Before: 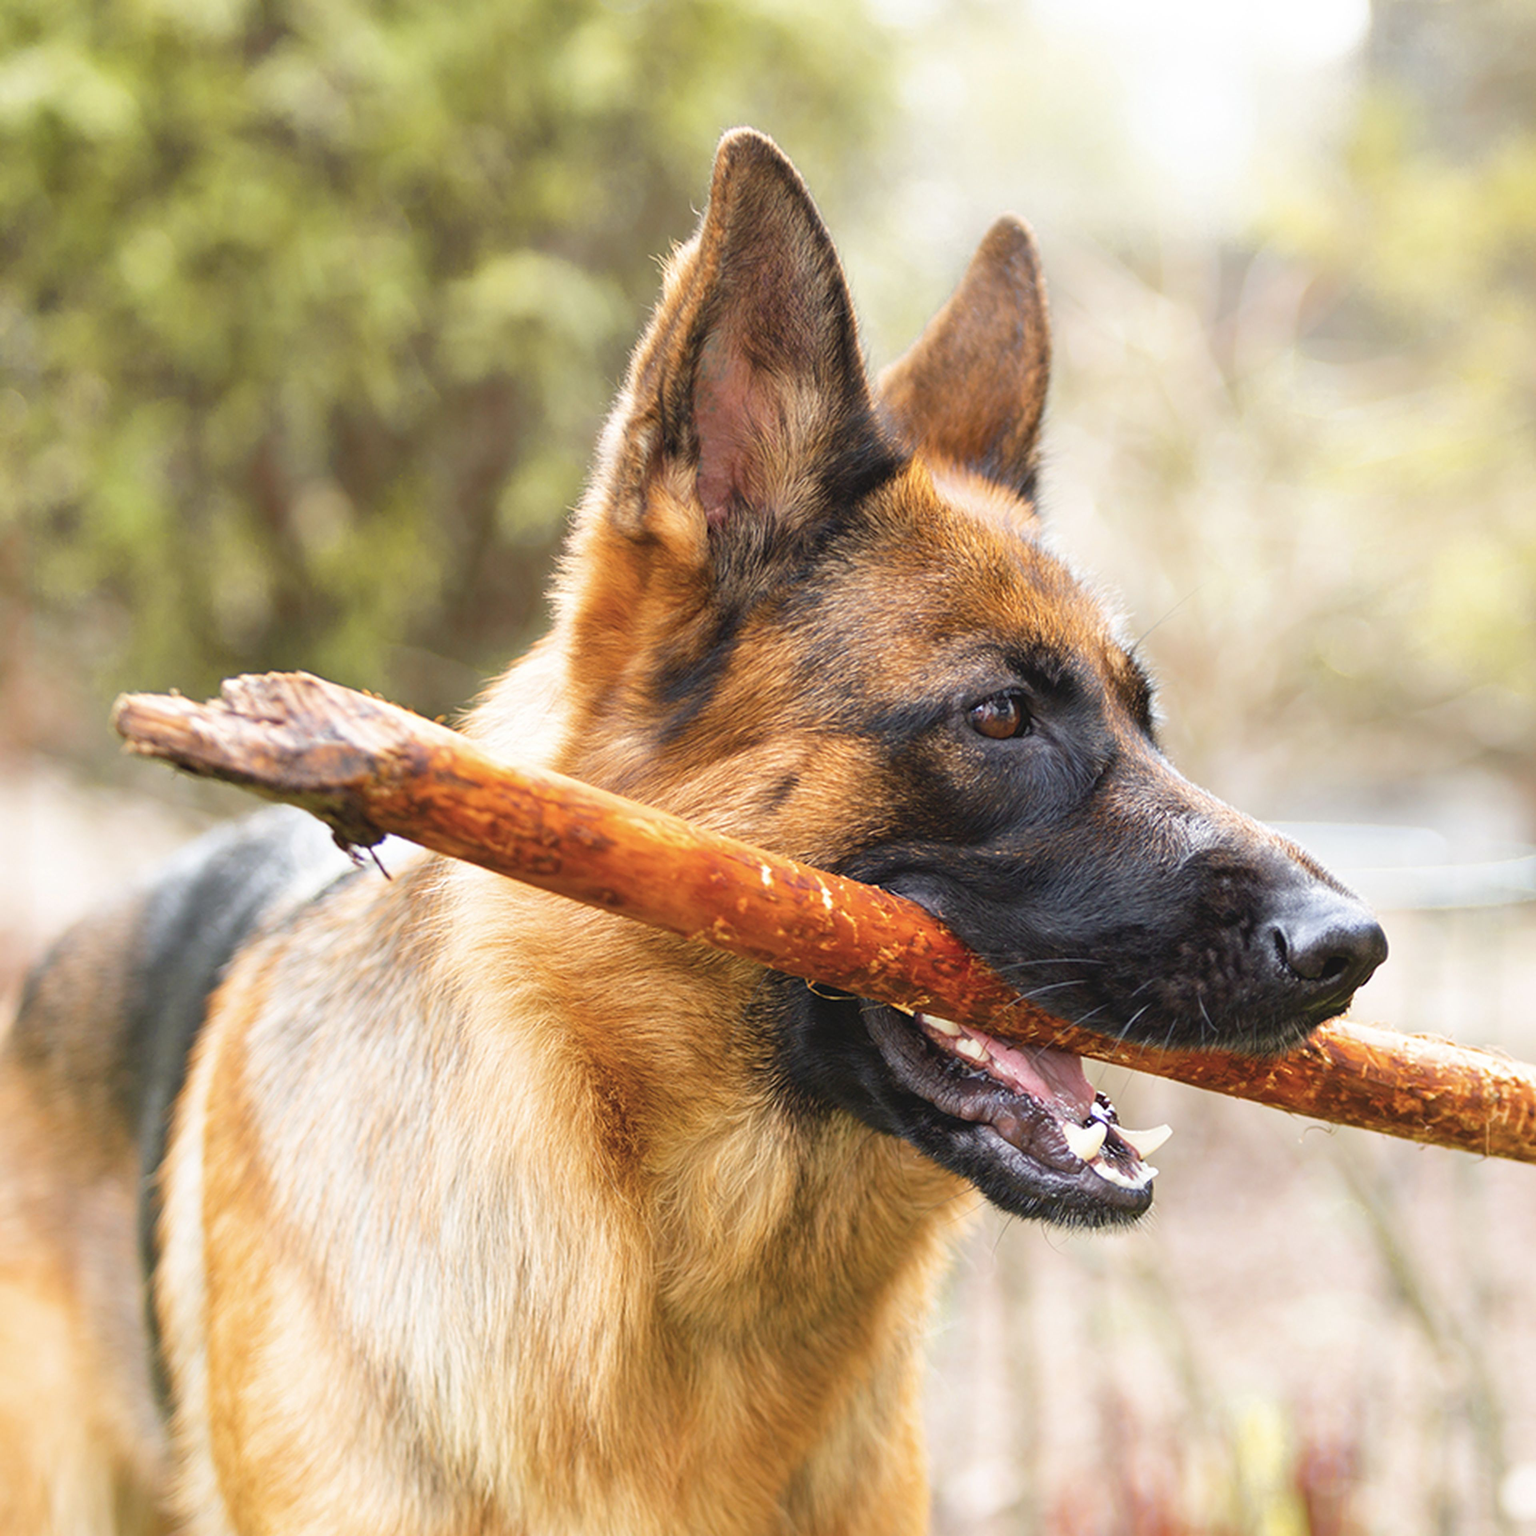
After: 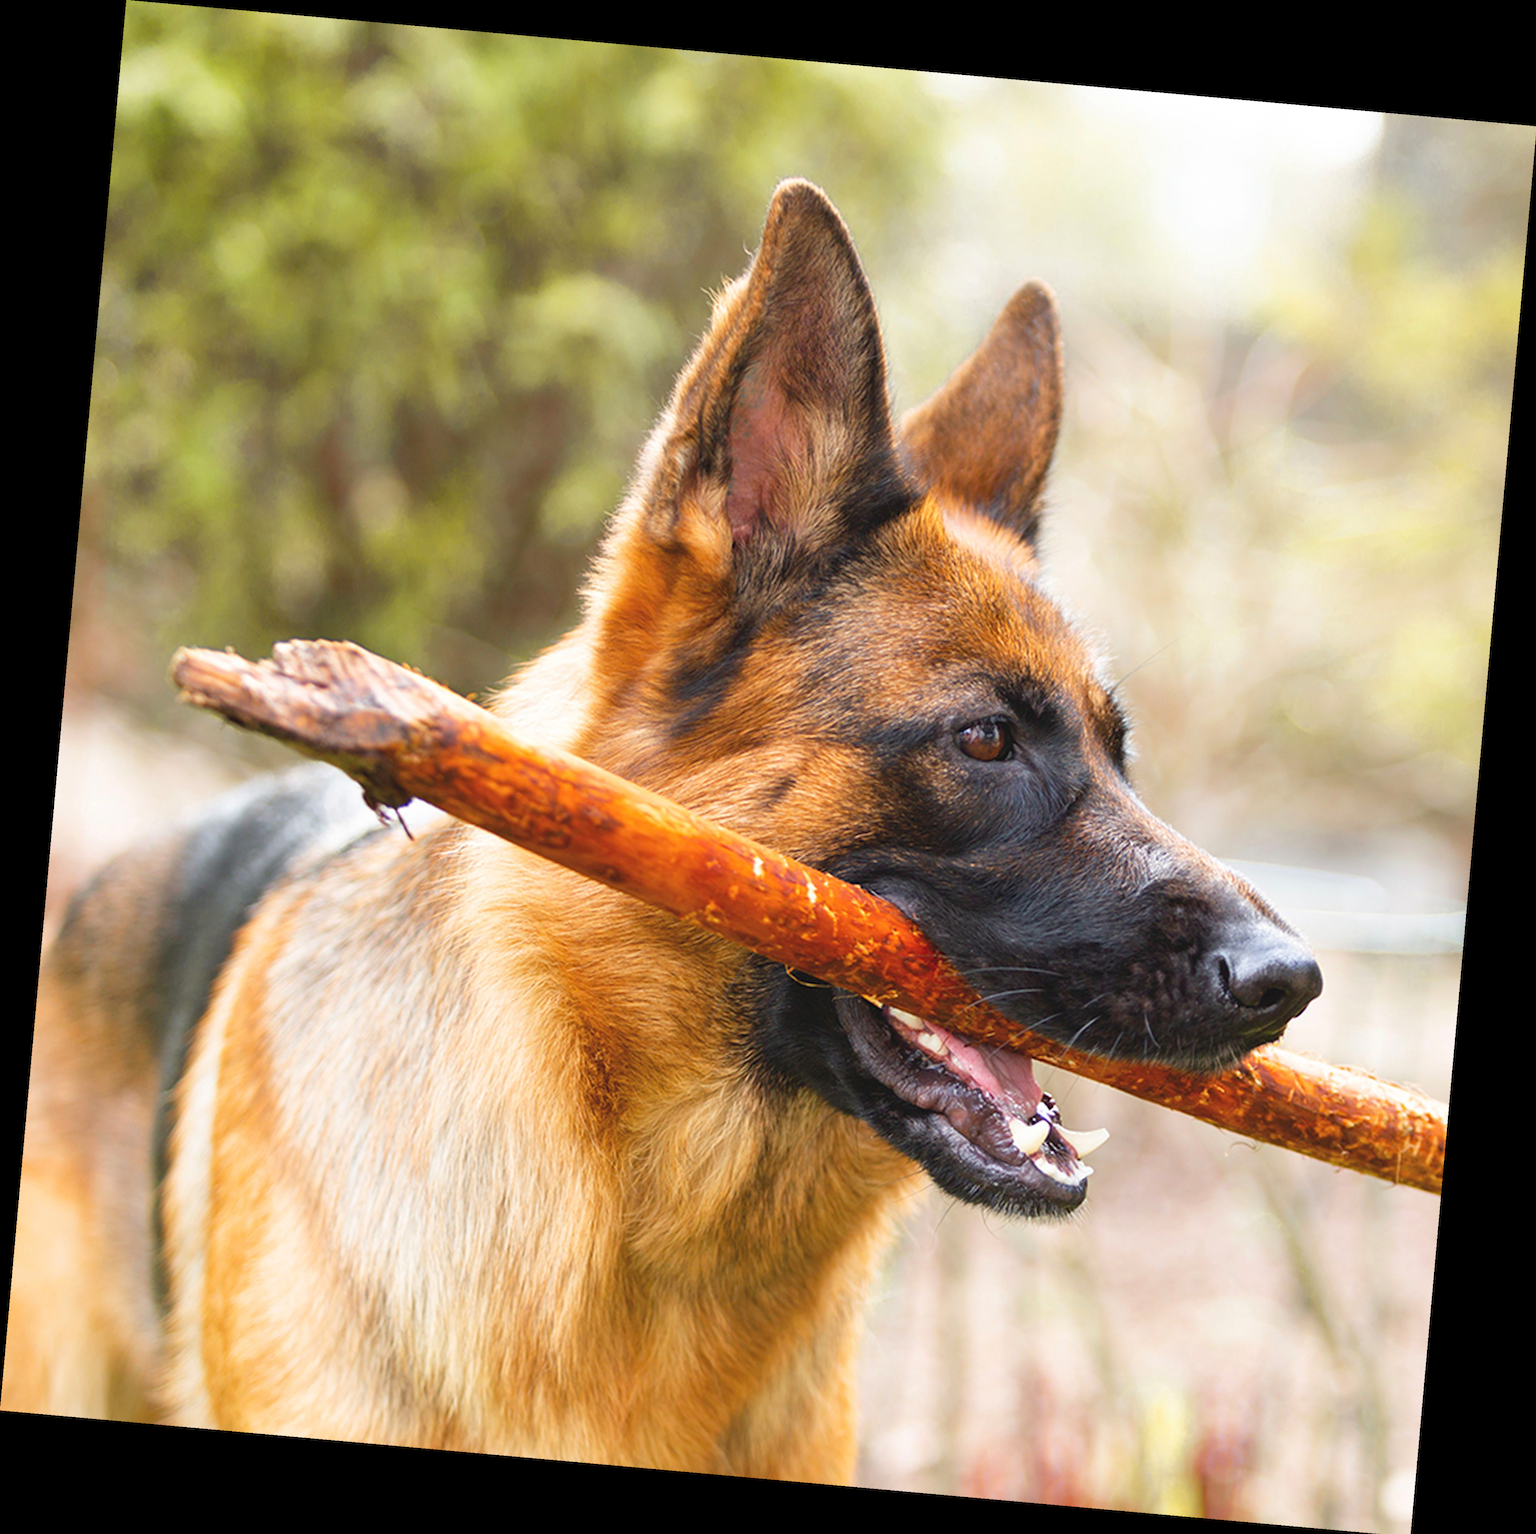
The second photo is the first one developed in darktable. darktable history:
crop: bottom 0.071%
rotate and perspective: rotation 5.12°, automatic cropping off
